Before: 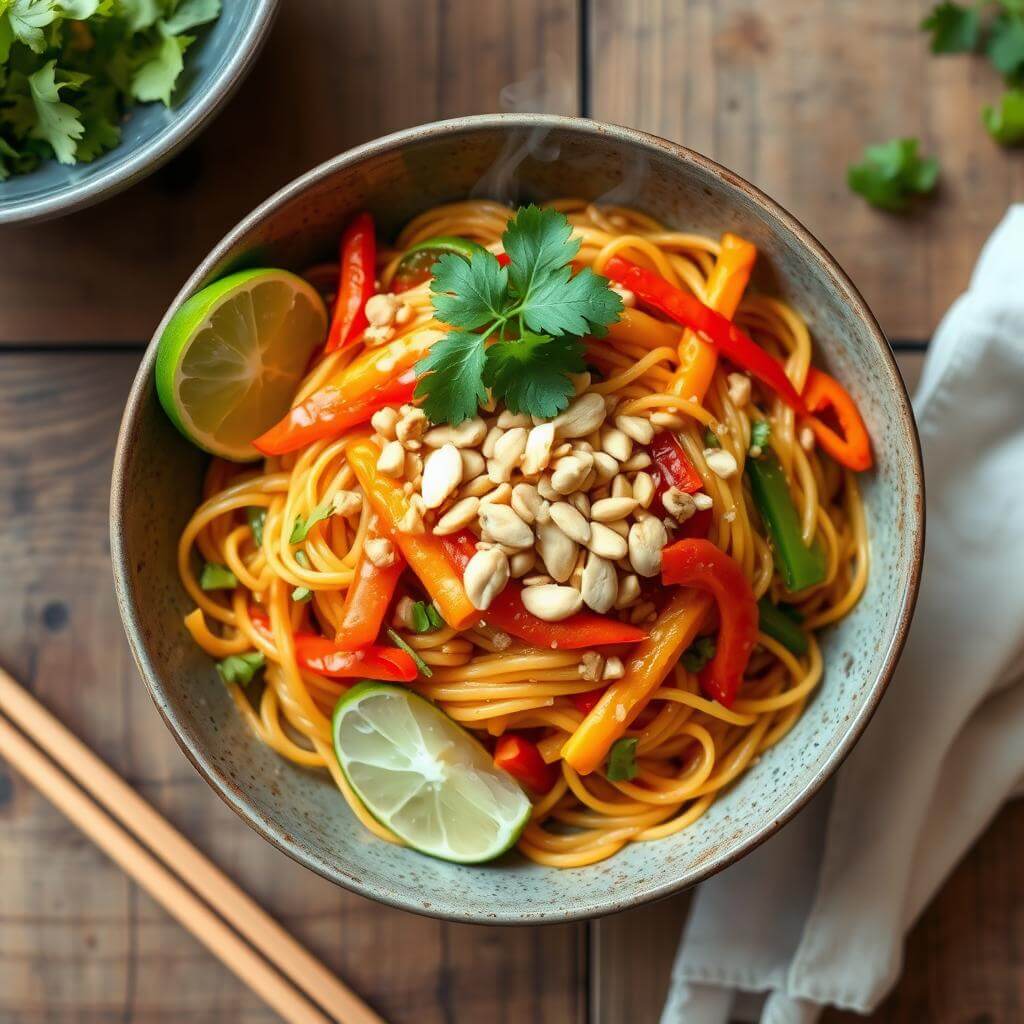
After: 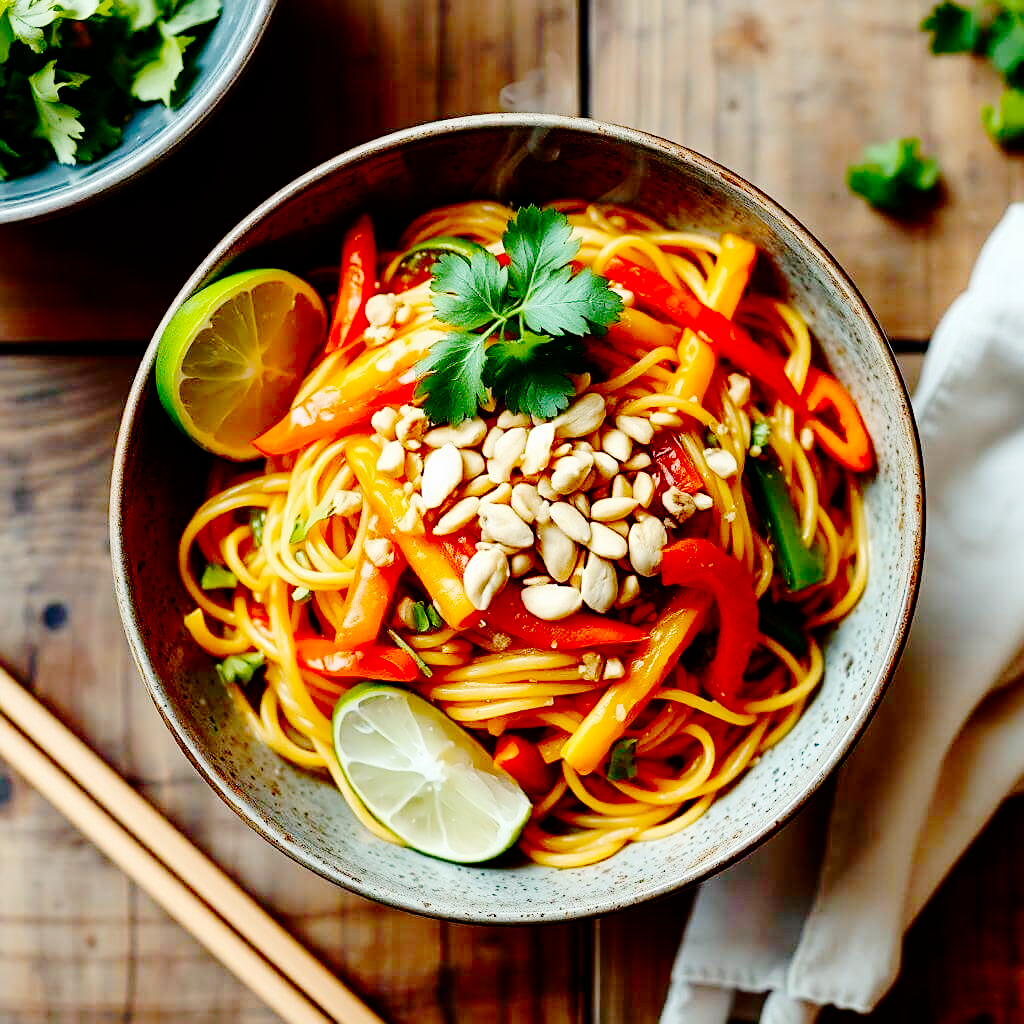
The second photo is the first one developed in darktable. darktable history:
tone equalizer: on, module defaults
base curve: curves: ch0 [(0, 0) (0.036, 0.01) (0.123, 0.254) (0.258, 0.504) (0.507, 0.748) (1, 1)], preserve colors none
sharpen: on, module defaults
contrast brightness saturation: contrast 0.07, brightness -0.13, saturation 0.06
